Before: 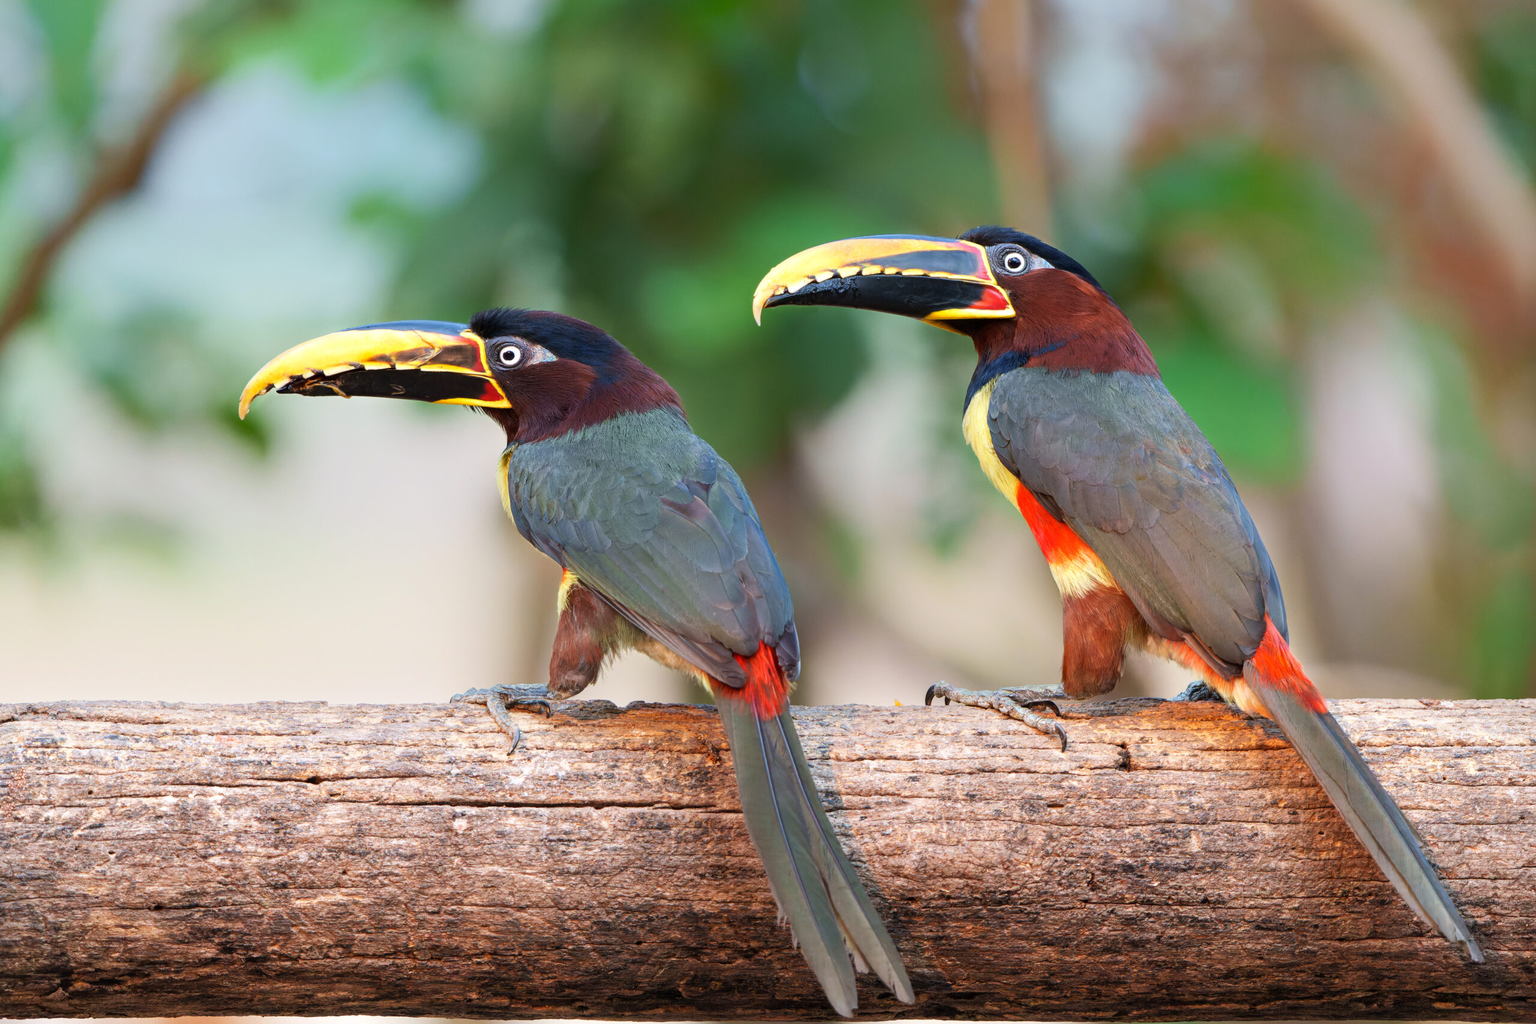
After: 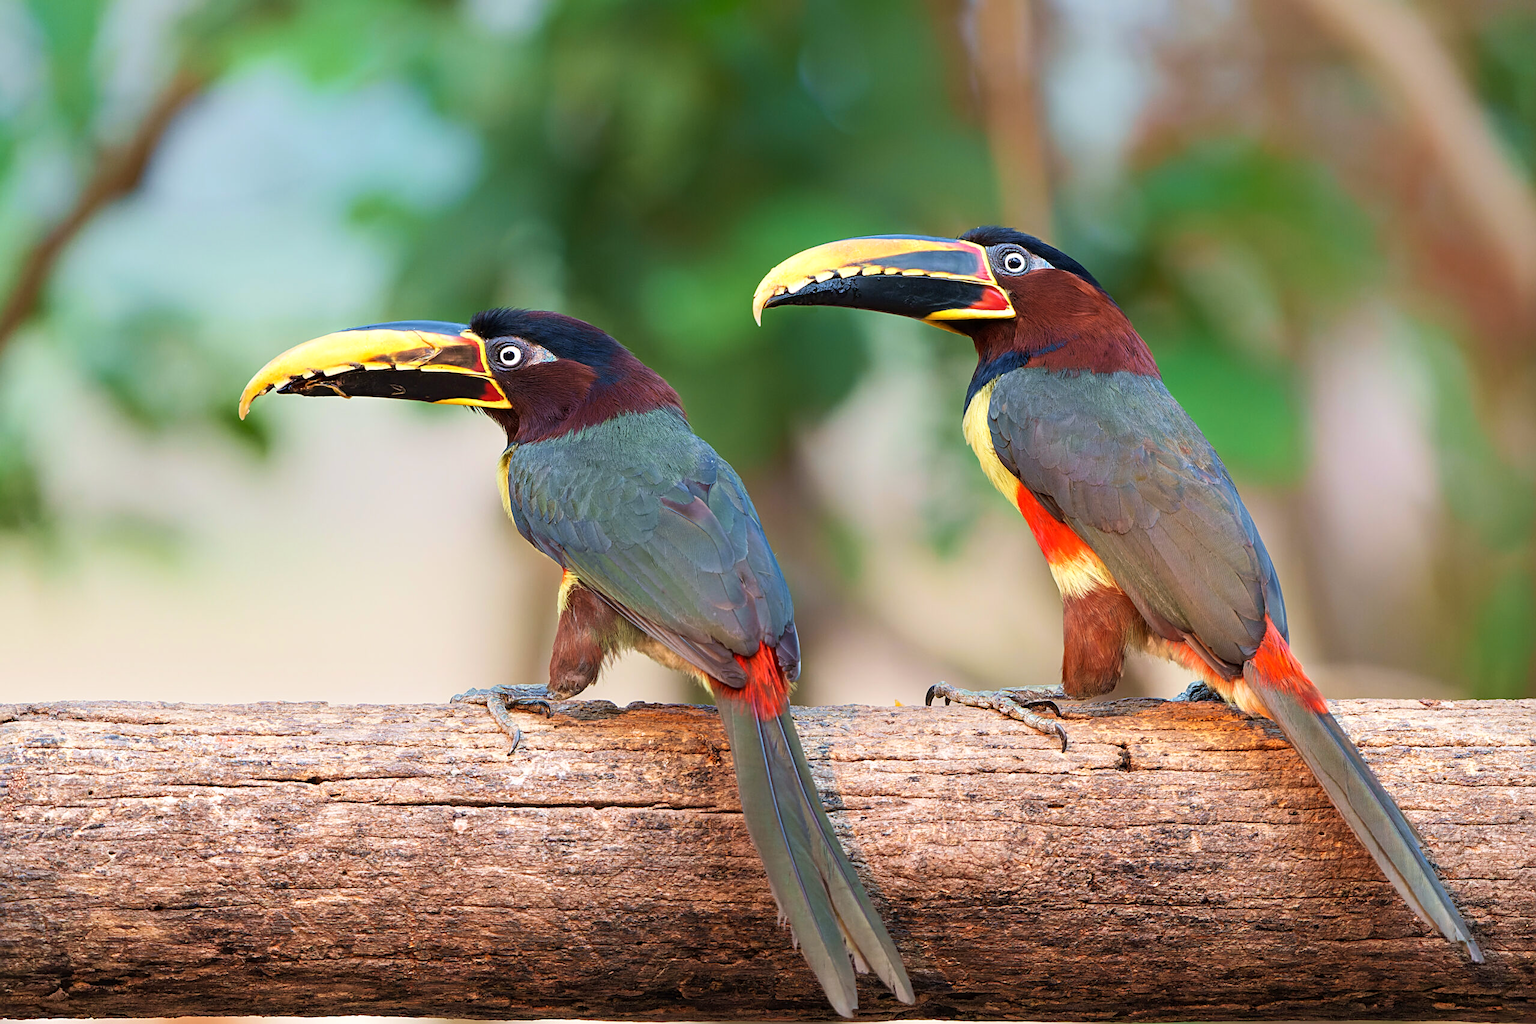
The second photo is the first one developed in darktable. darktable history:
velvia: on, module defaults
sharpen: on, module defaults
tone equalizer: on, module defaults
white balance: red 1.009, blue 0.985
